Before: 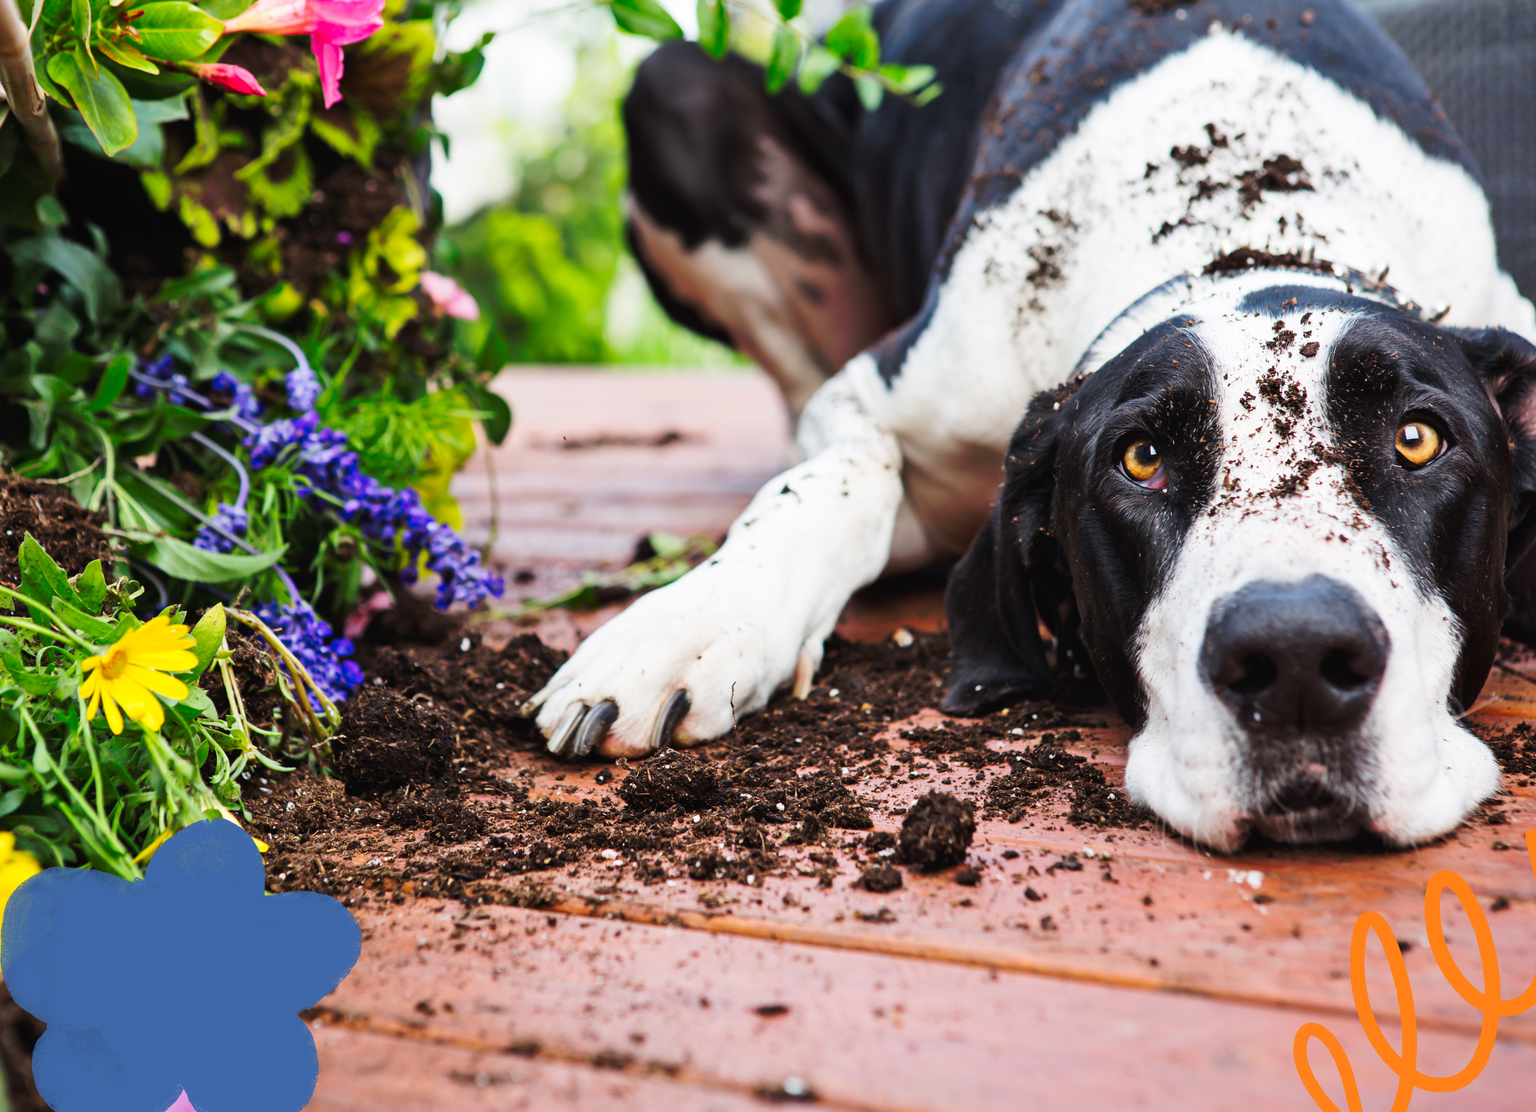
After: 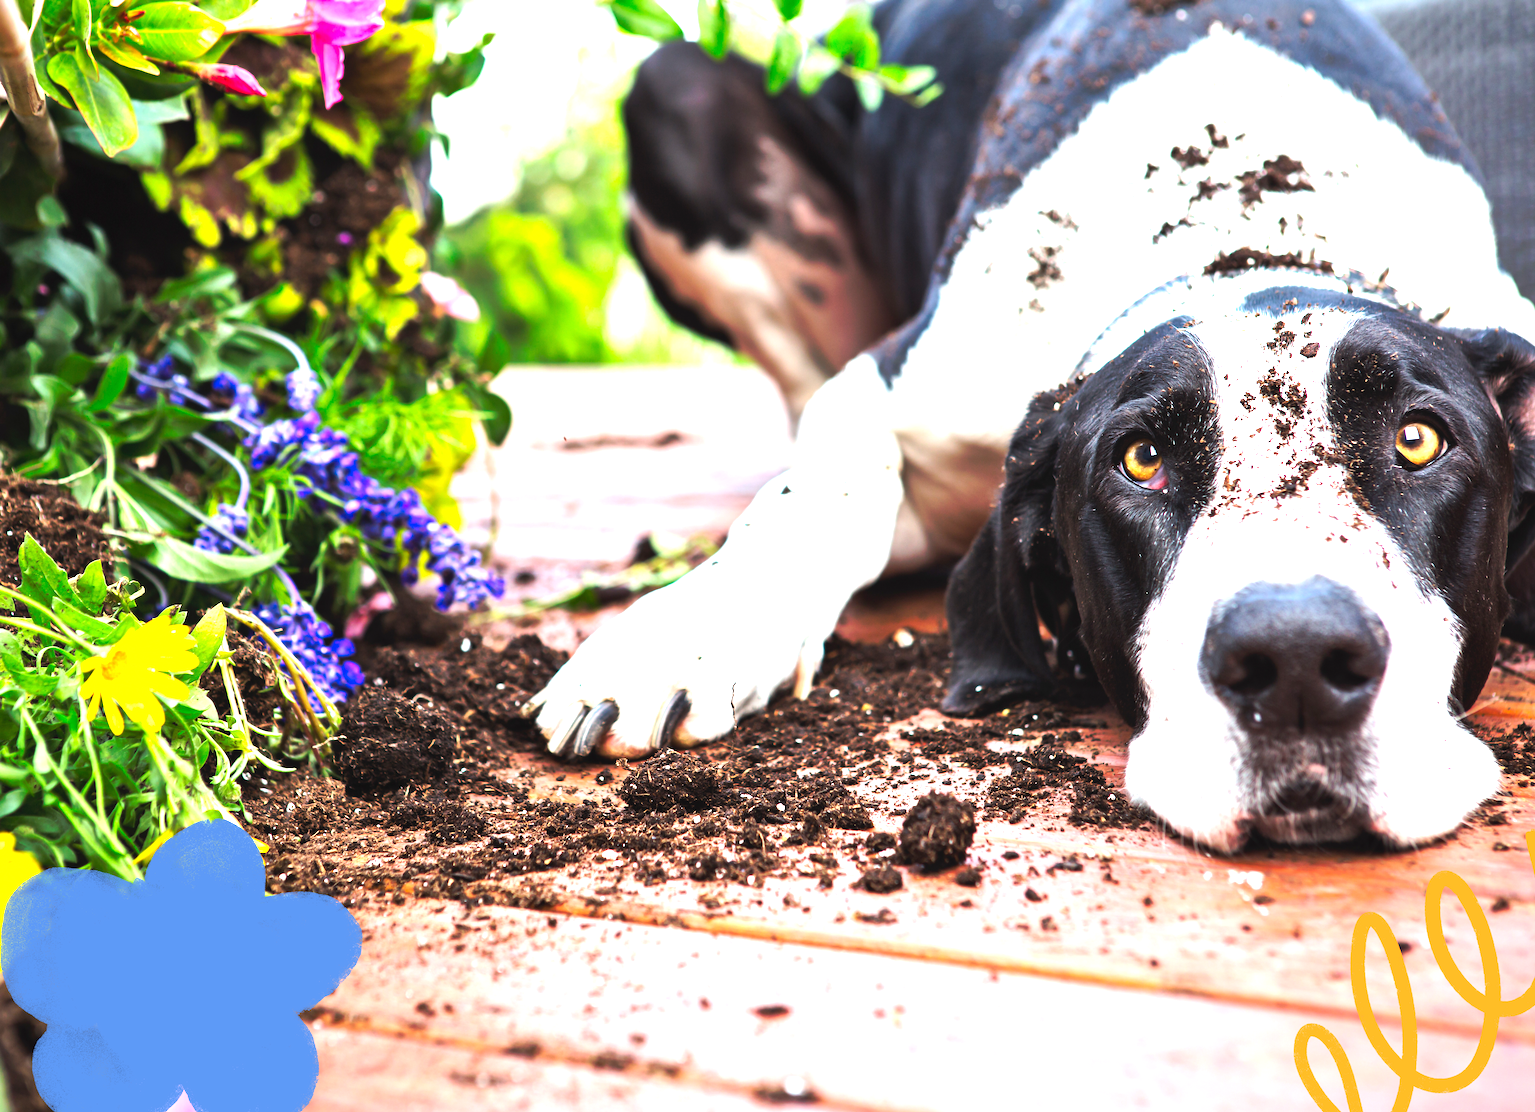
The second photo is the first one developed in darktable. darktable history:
exposure: exposure 1.246 EV, compensate highlight preservation false
